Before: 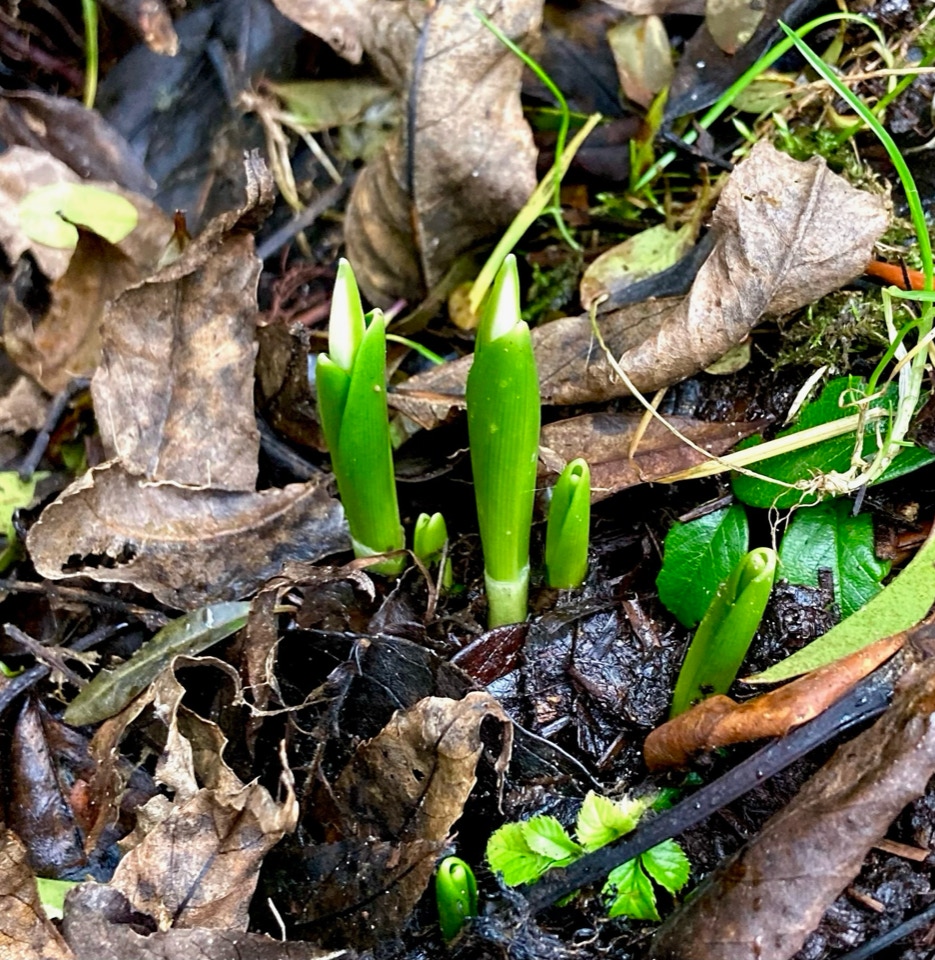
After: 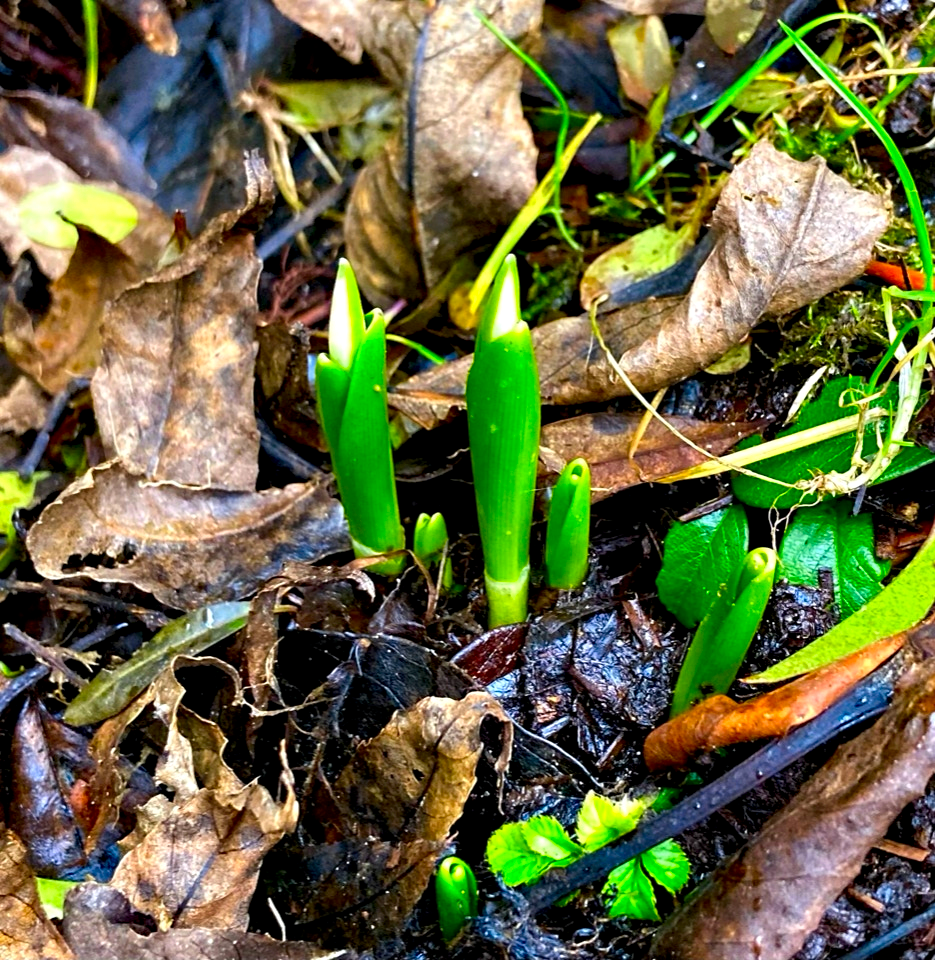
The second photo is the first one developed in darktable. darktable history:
contrast equalizer: octaves 7, y [[0.6 ×6], [0.55 ×6], [0 ×6], [0 ×6], [0 ×6]], mix 0.3
color contrast: green-magenta contrast 1.55, blue-yellow contrast 1.83
